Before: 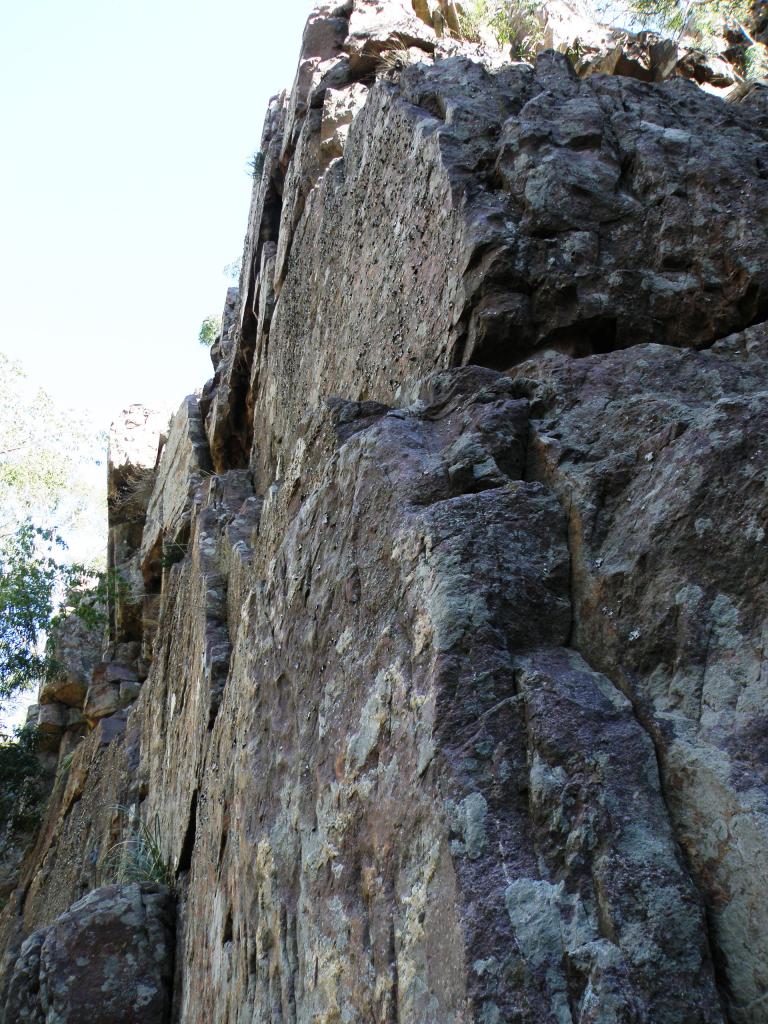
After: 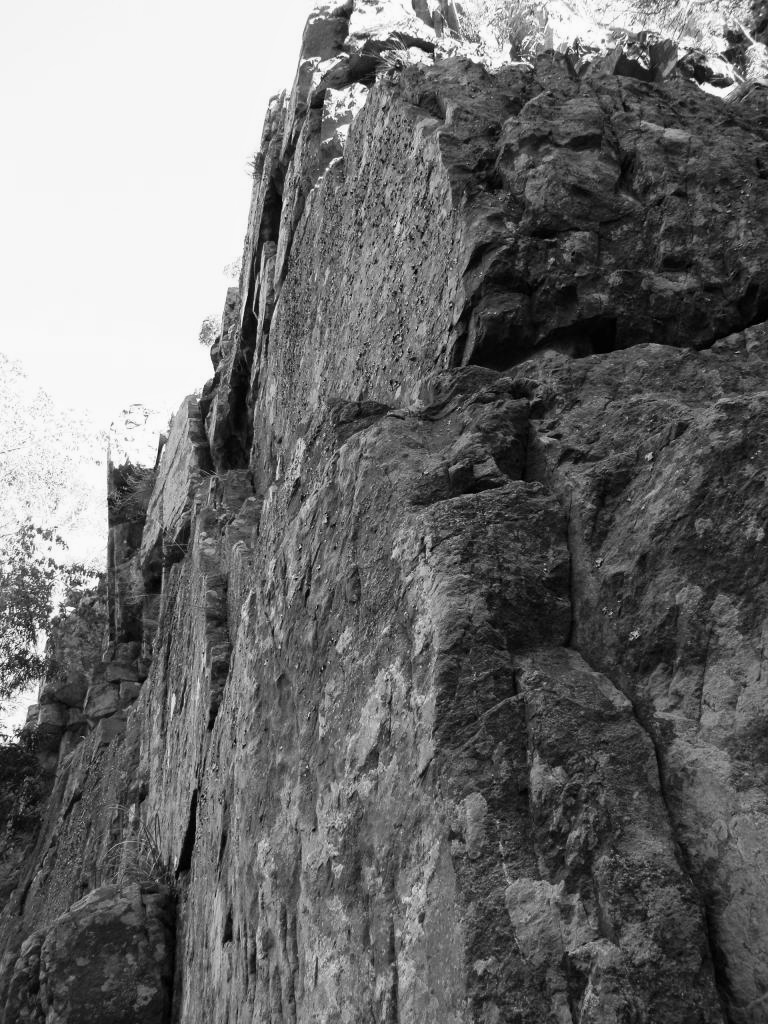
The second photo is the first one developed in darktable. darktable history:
monochrome: a 16.06, b 15.48, size 1
white balance: red 0.984, blue 1.059
tone curve: curves: ch0 [(0, 0) (0.003, 0.003) (0.011, 0.011) (0.025, 0.025) (0.044, 0.044) (0.069, 0.069) (0.1, 0.099) (0.136, 0.135) (0.177, 0.177) (0.224, 0.224) (0.277, 0.276) (0.335, 0.334) (0.399, 0.398) (0.468, 0.467) (0.543, 0.547) (0.623, 0.626) (0.709, 0.712) (0.801, 0.802) (0.898, 0.898) (1, 1)], preserve colors none
